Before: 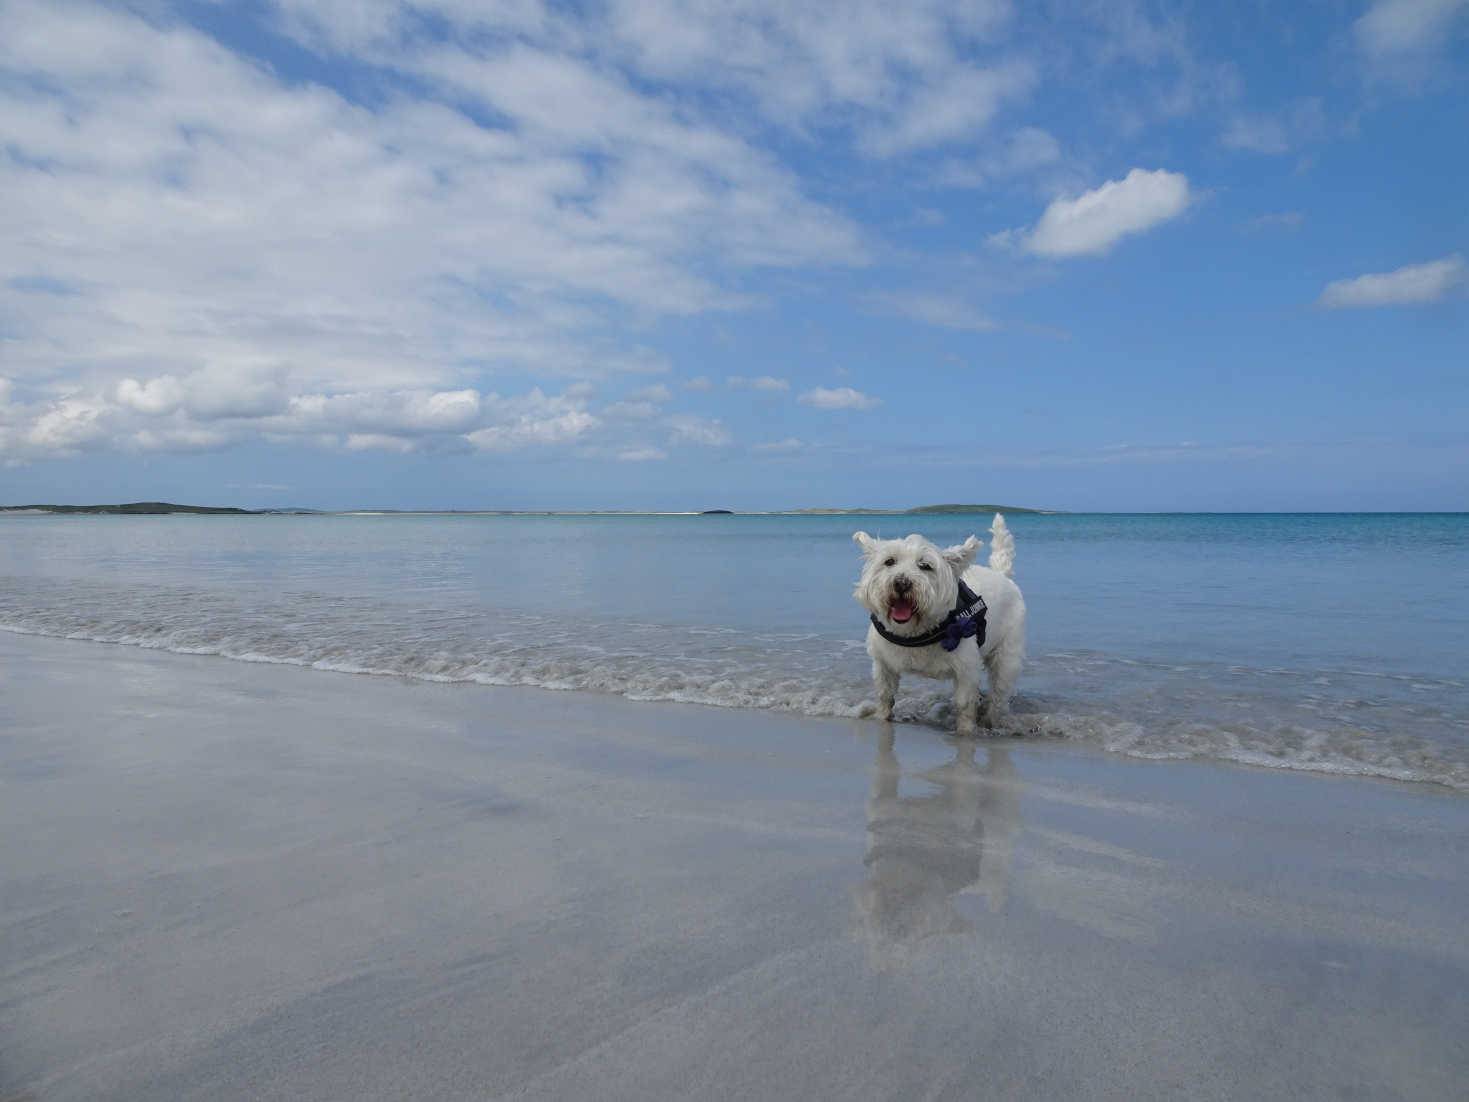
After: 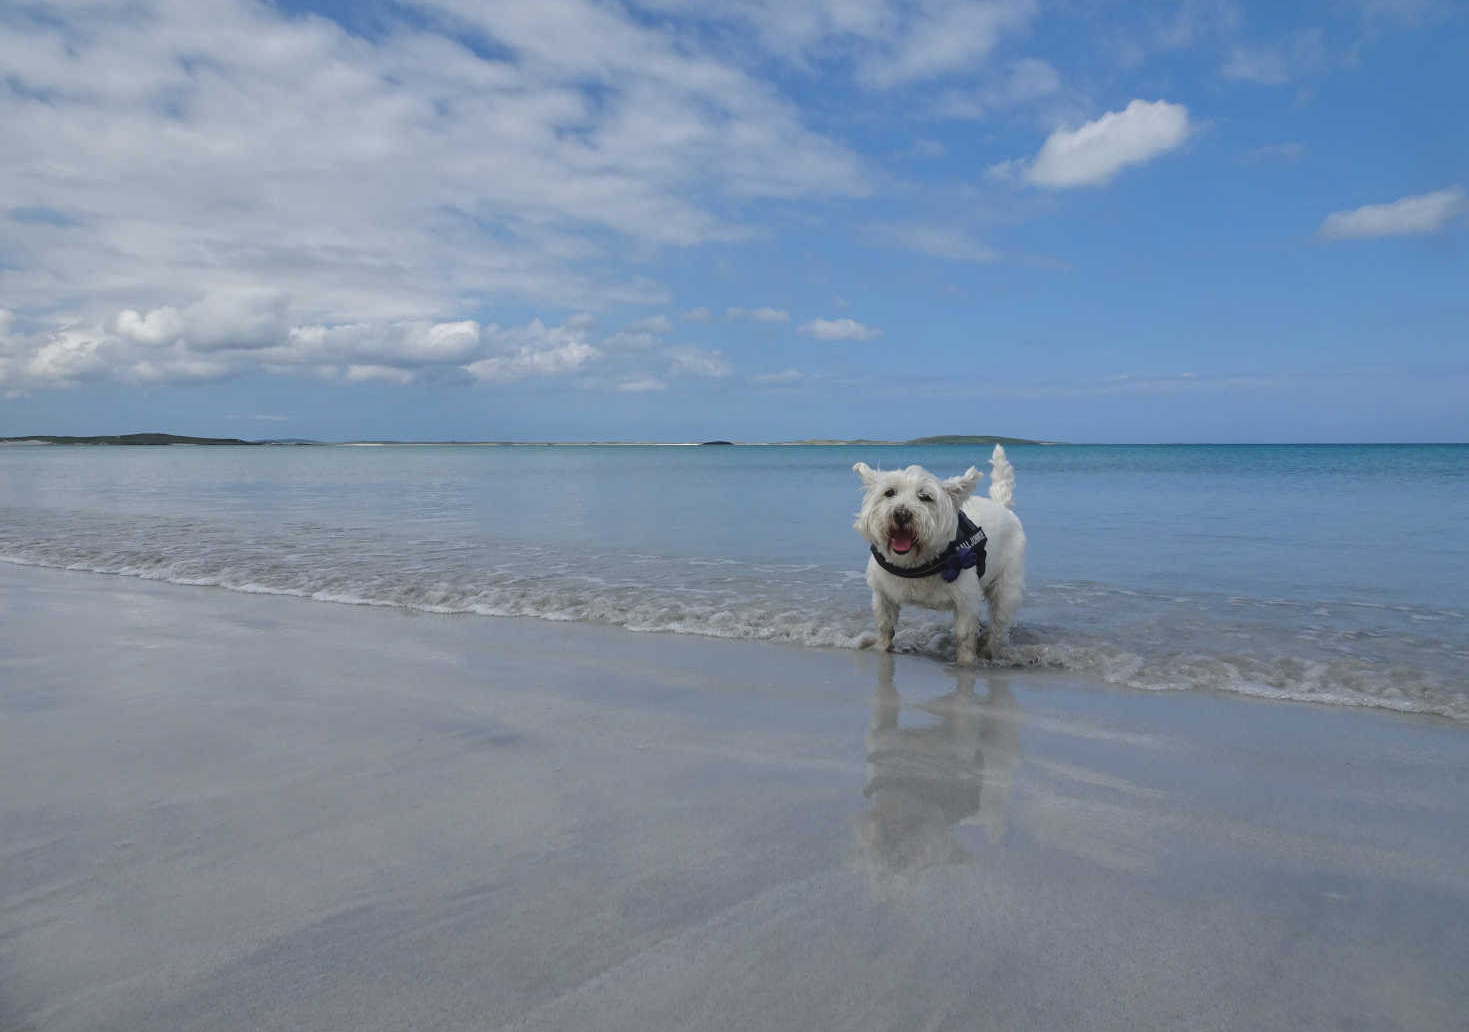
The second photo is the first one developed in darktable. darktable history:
crop and rotate: top 6.318%
exposure: black level correction -0.004, exposure 0.054 EV, compensate highlight preservation false
shadows and highlights: white point adjustment 0.027, soften with gaussian
